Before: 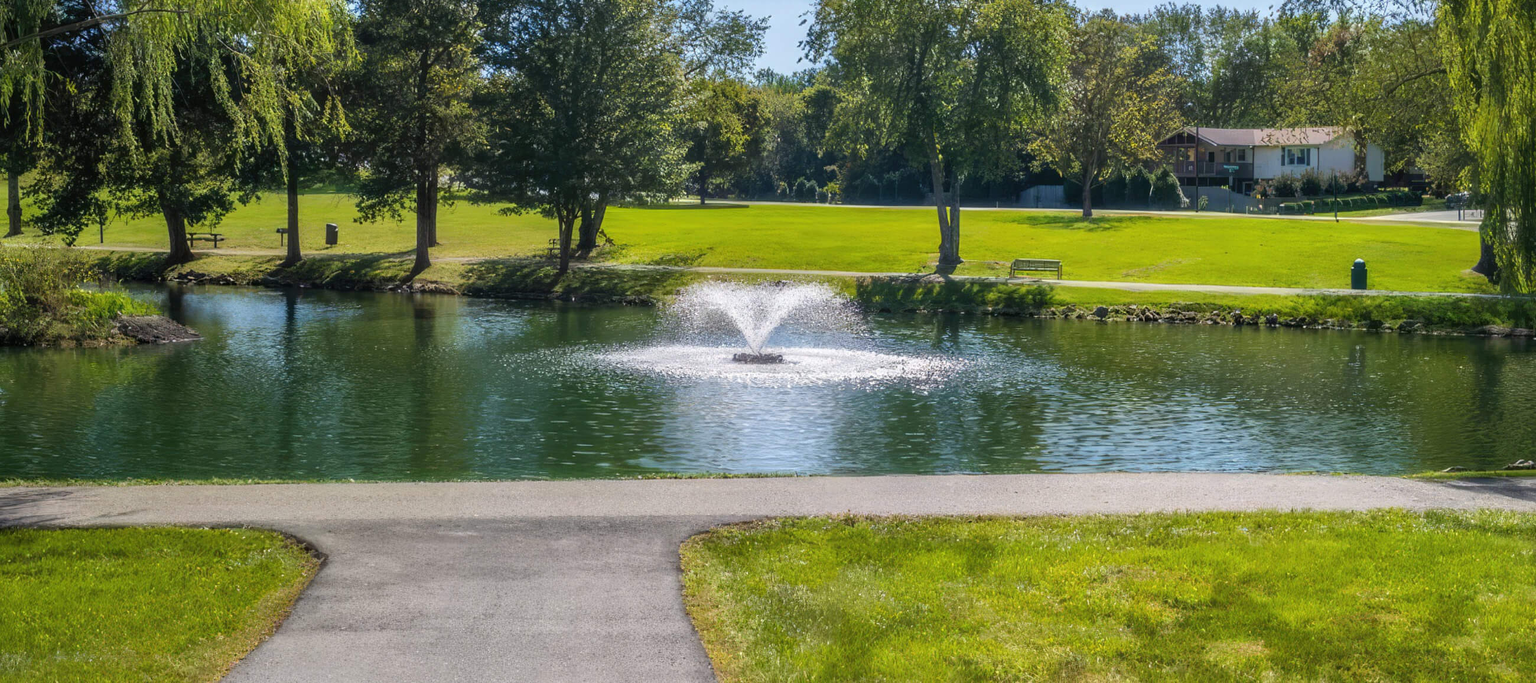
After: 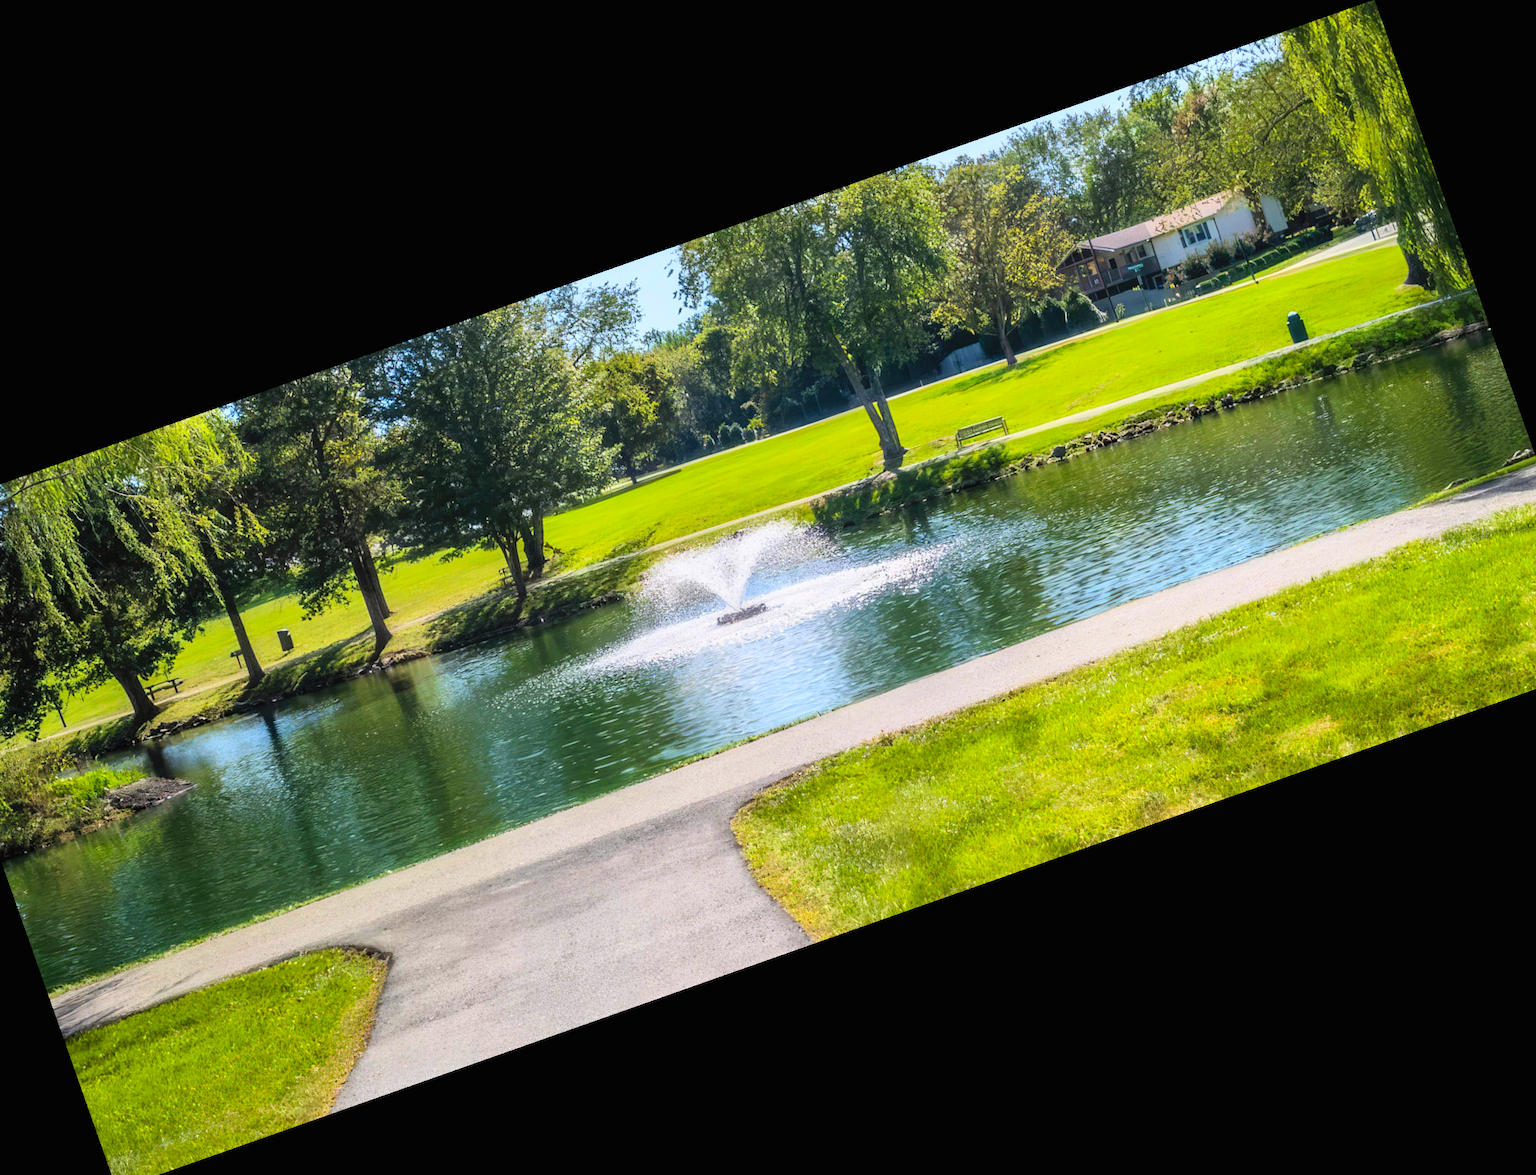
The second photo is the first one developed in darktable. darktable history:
filmic rgb: black relative exposure -9.5 EV, white relative exposure 3.02 EV, hardness 6.12
contrast brightness saturation: contrast 0.24, brightness 0.26, saturation 0.39
crop and rotate: angle 19.43°, left 6.812%, right 4.125%, bottom 1.087%
tone equalizer: on, module defaults
